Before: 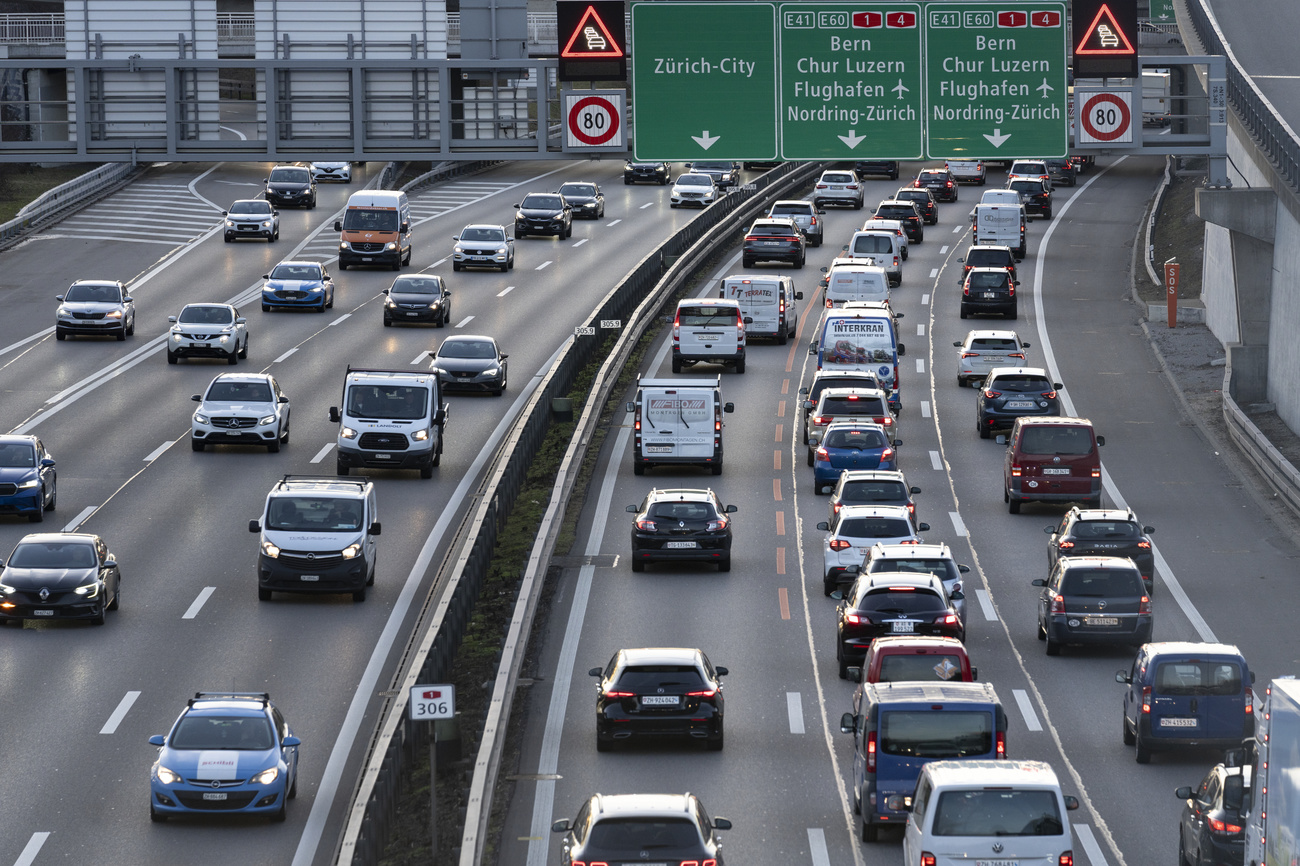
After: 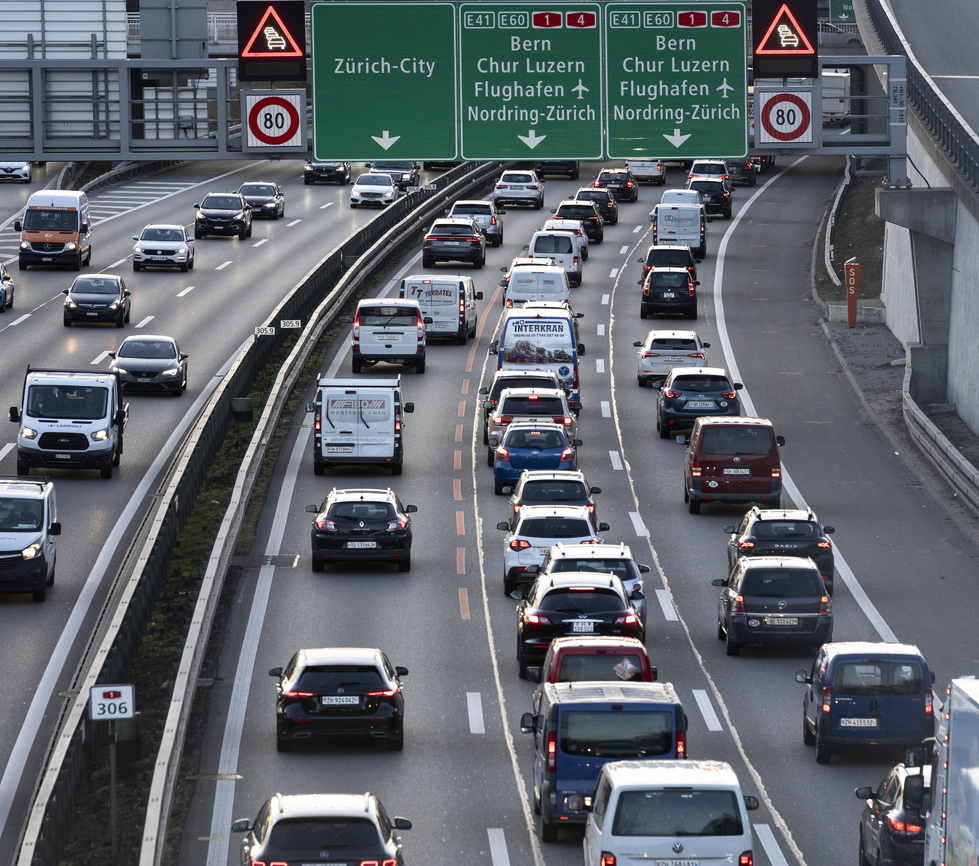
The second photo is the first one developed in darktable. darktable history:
contrast brightness saturation: contrast 0.144
crop and rotate: left 24.622%
